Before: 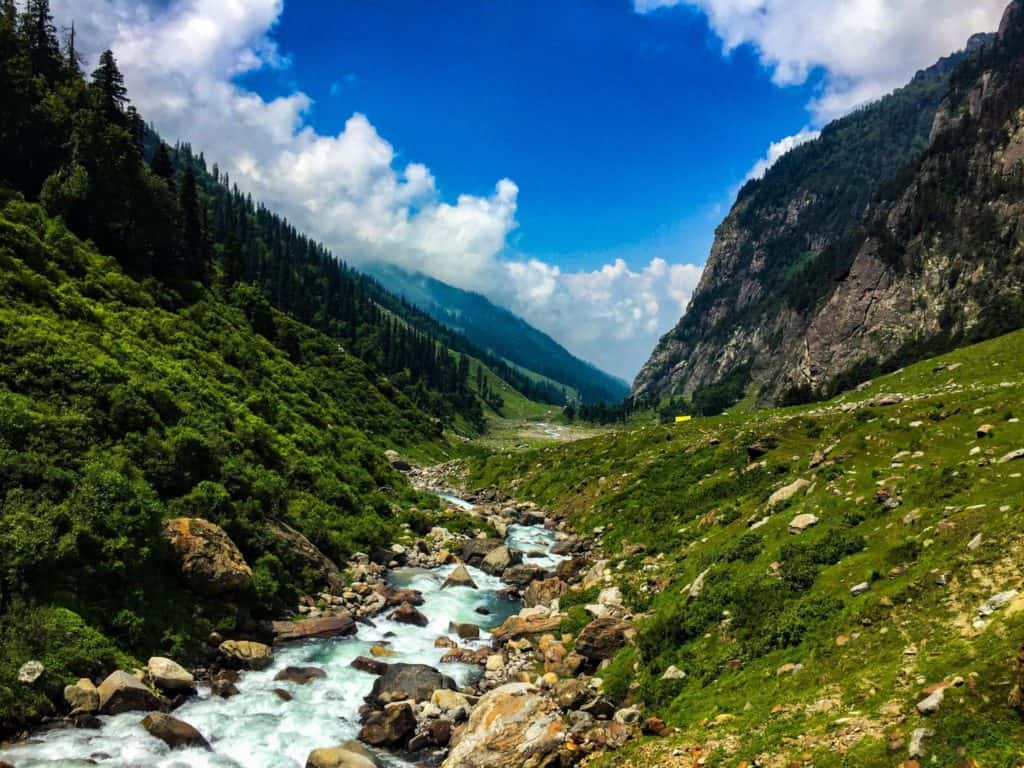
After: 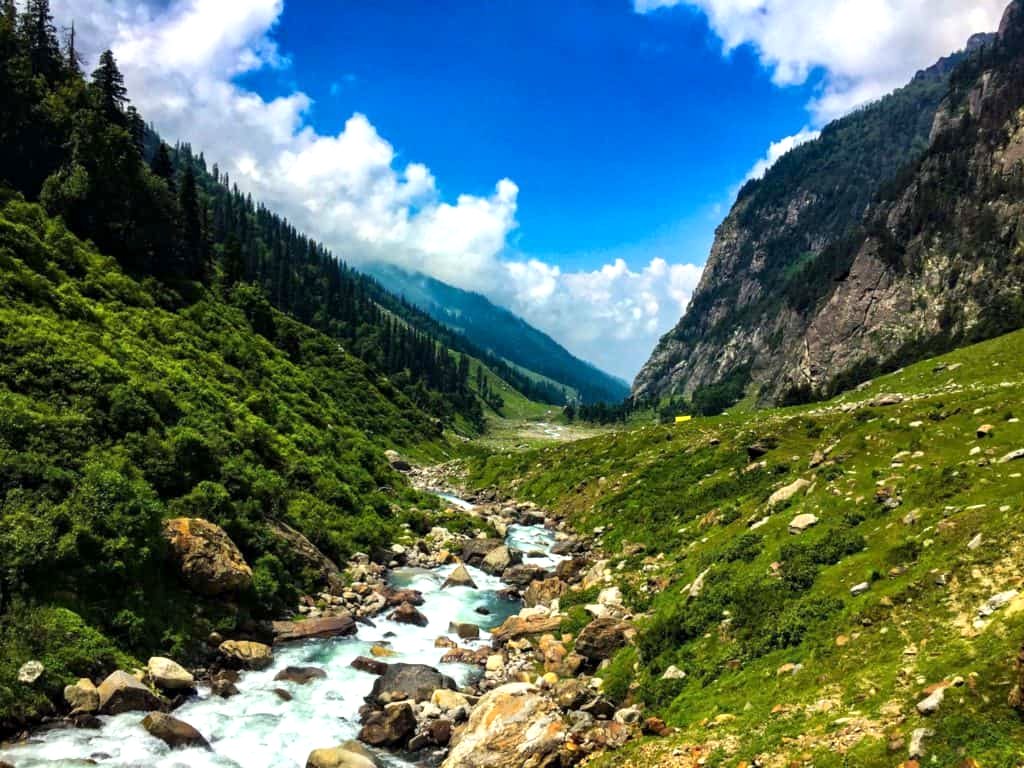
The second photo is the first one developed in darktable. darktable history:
base curve: preserve colors none
exposure: black level correction 0.001, exposure 0.5 EV, compensate exposure bias true, compensate highlight preservation false
